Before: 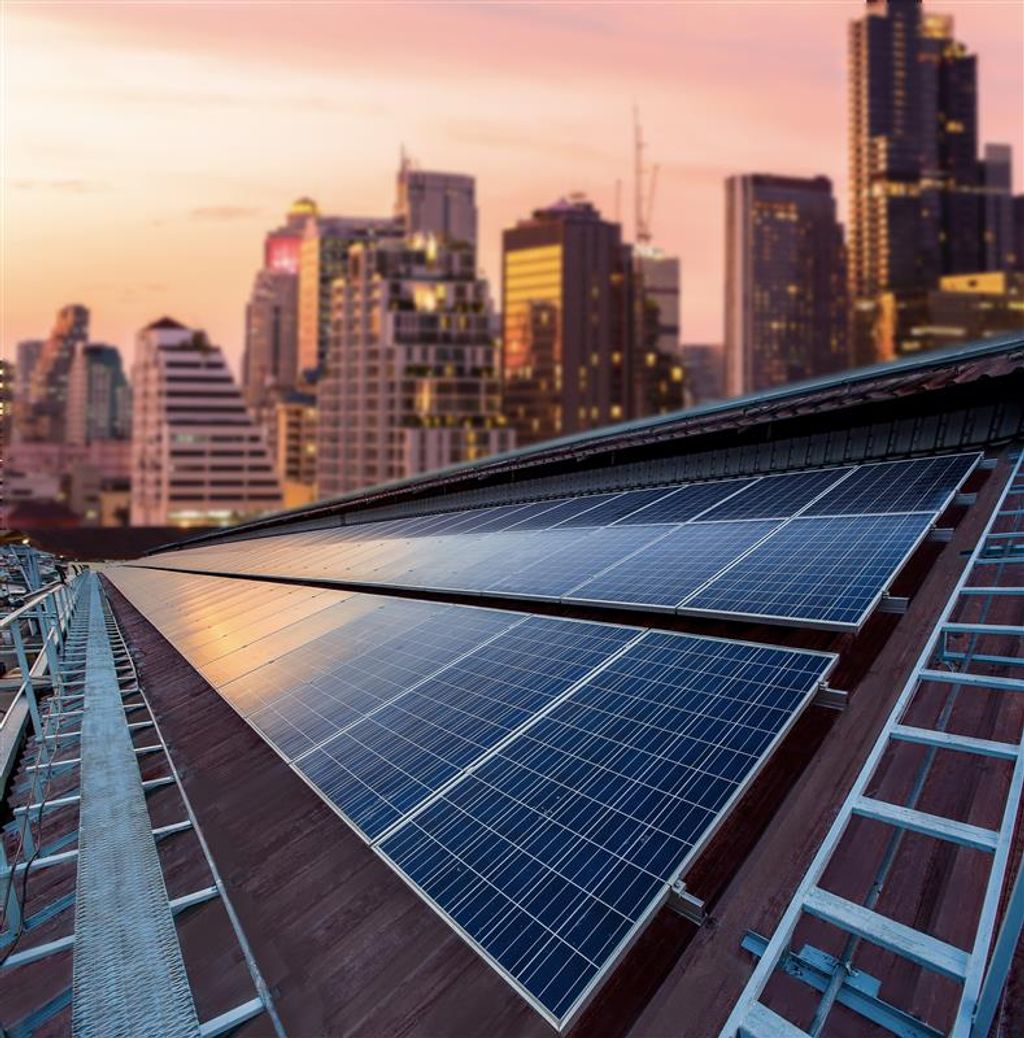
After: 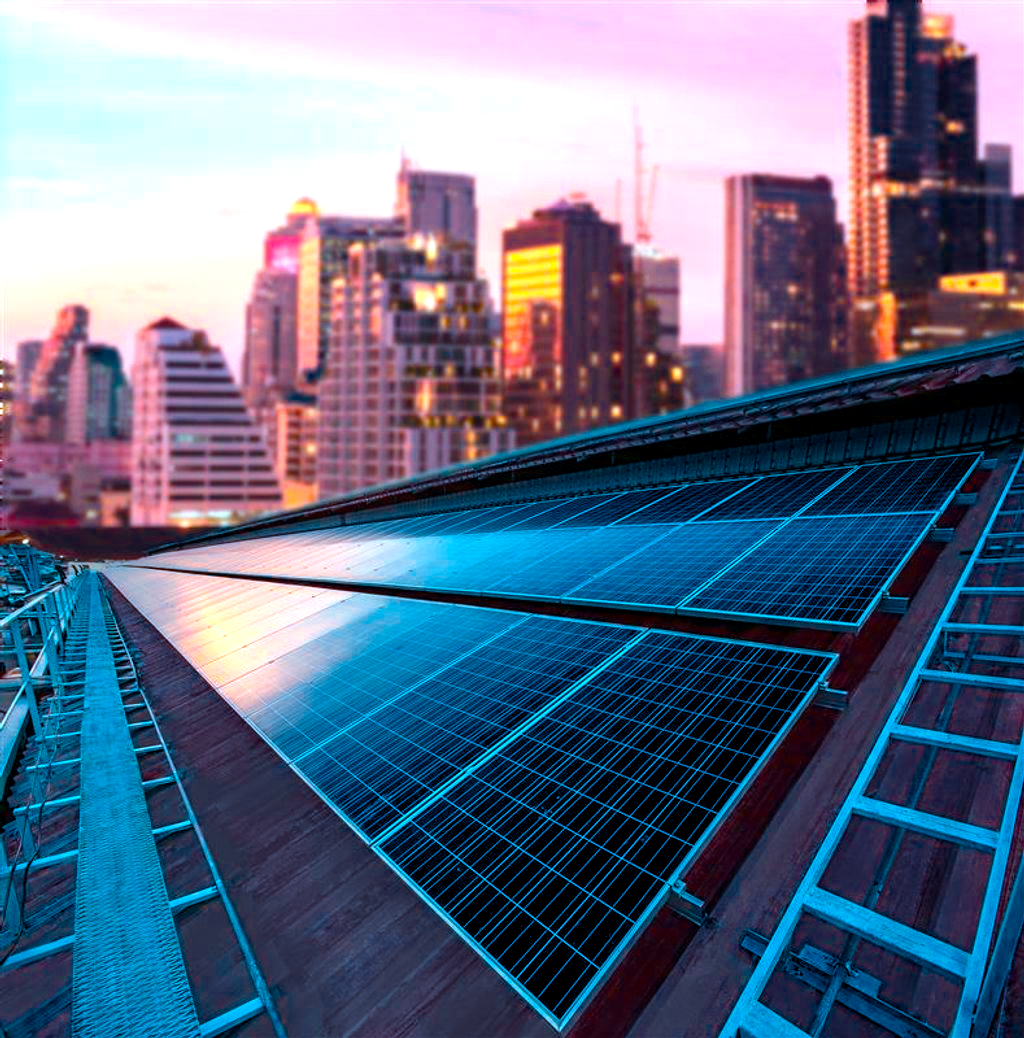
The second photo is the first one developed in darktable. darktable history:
color calibration: output R [1.422, -0.35, -0.252, 0], output G [-0.238, 1.259, -0.084, 0], output B [-0.081, -0.196, 1.58, 0], output brightness [0.49, 0.671, -0.57, 0], illuminant as shot in camera, x 0.358, y 0.373, temperature 4628.91 K
